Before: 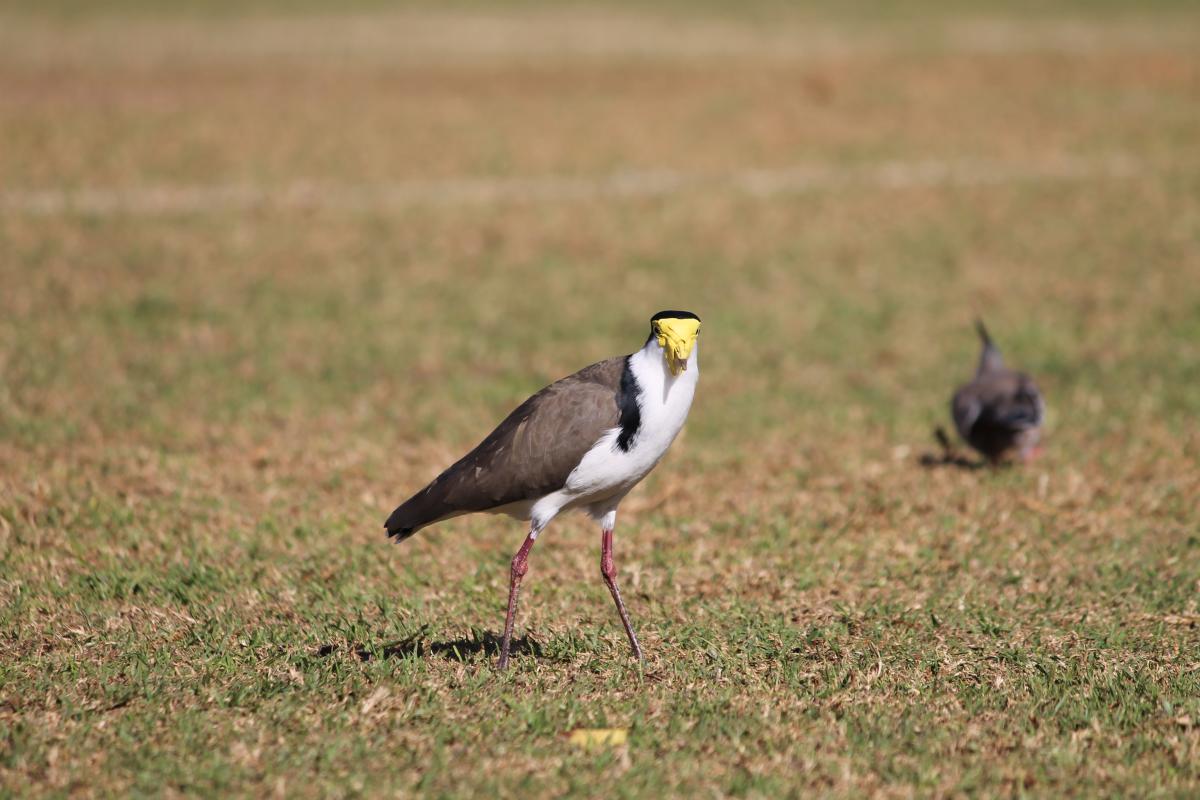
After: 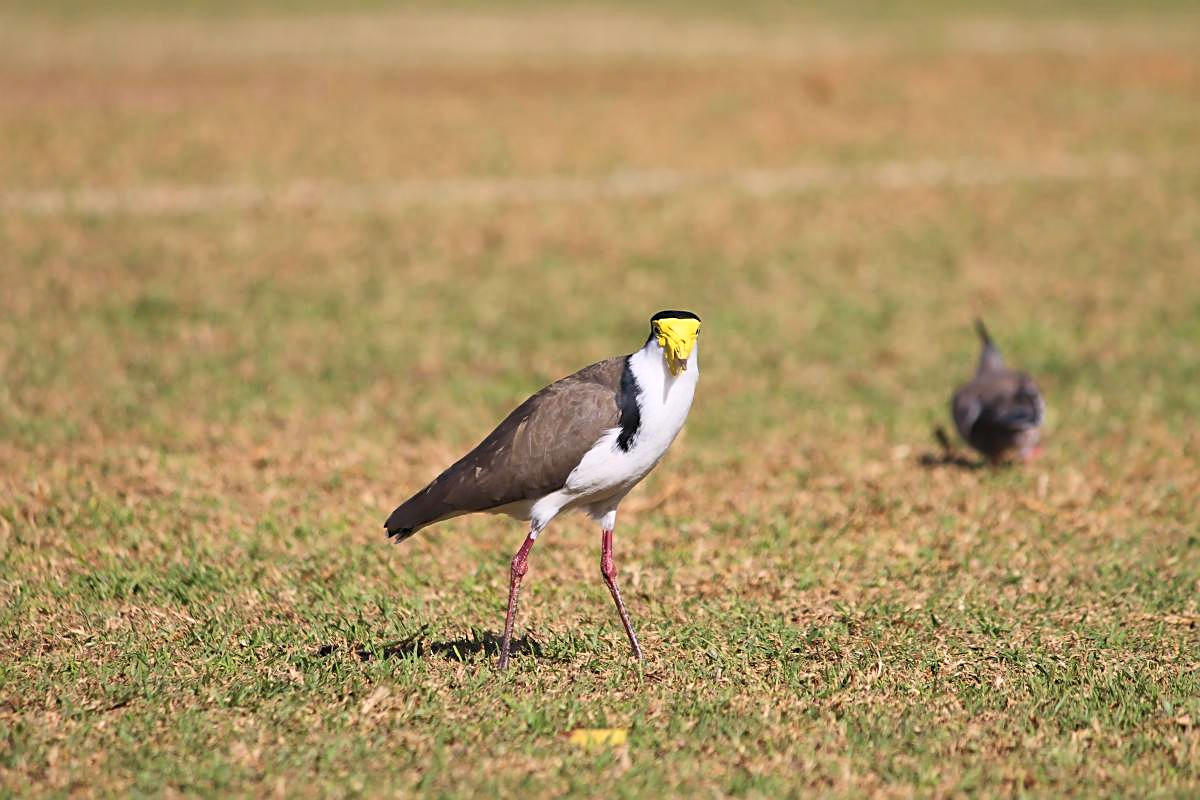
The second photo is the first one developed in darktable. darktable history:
contrast brightness saturation: contrast 0.203, brightness 0.158, saturation 0.216
sharpen: on, module defaults
shadows and highlights: on, module defaults
